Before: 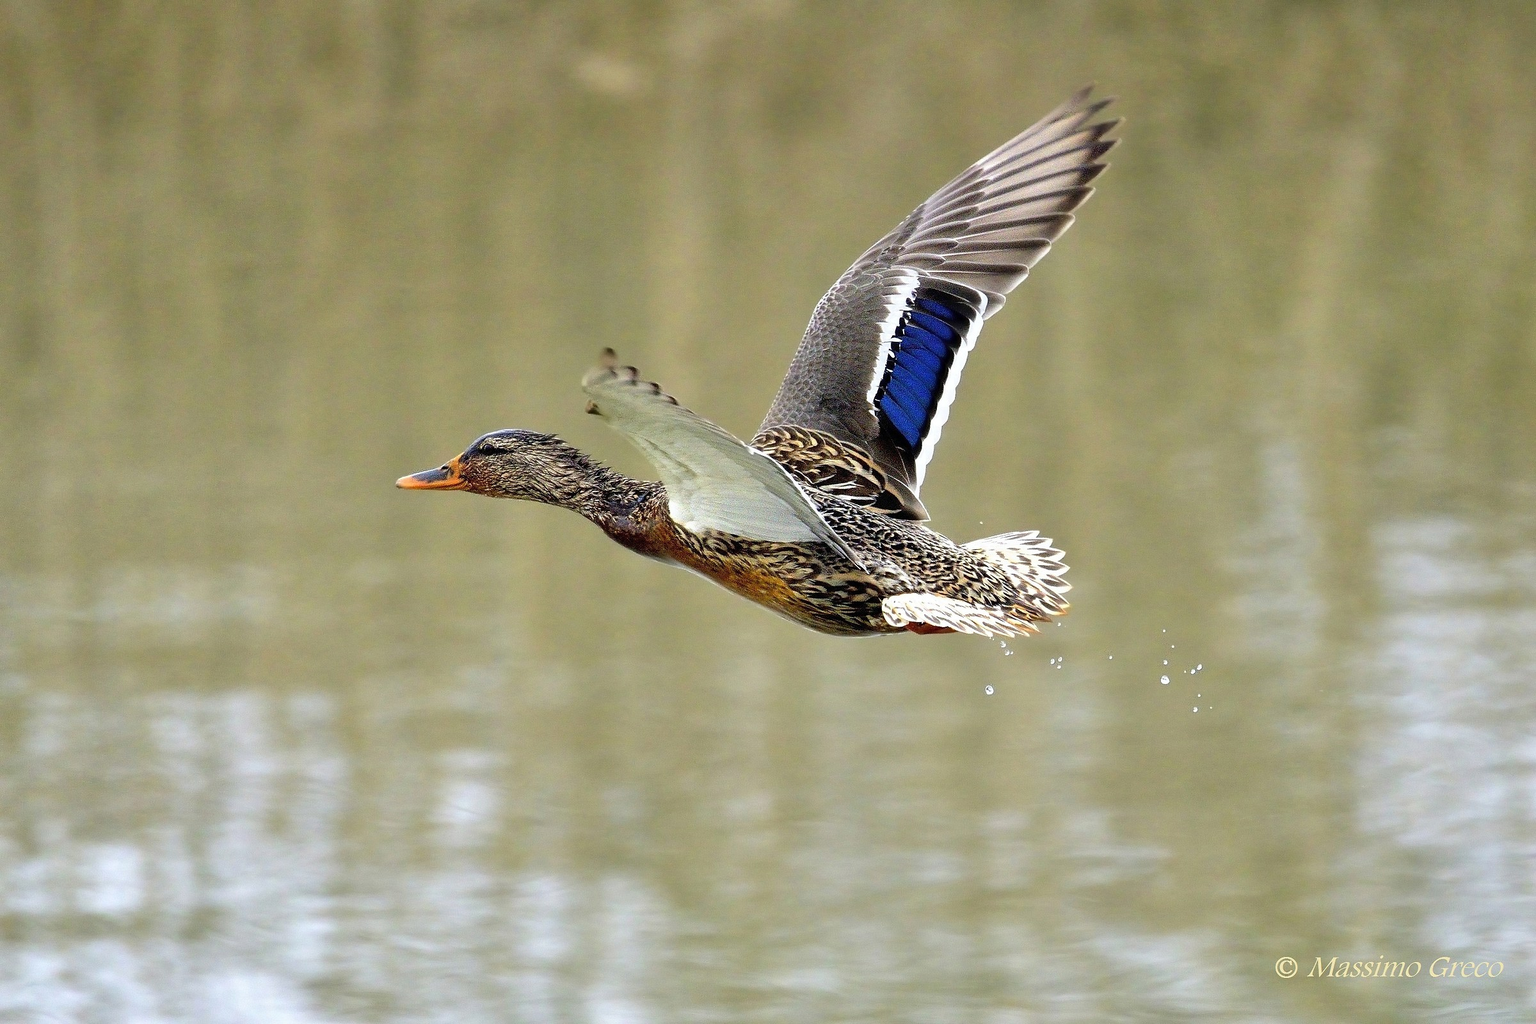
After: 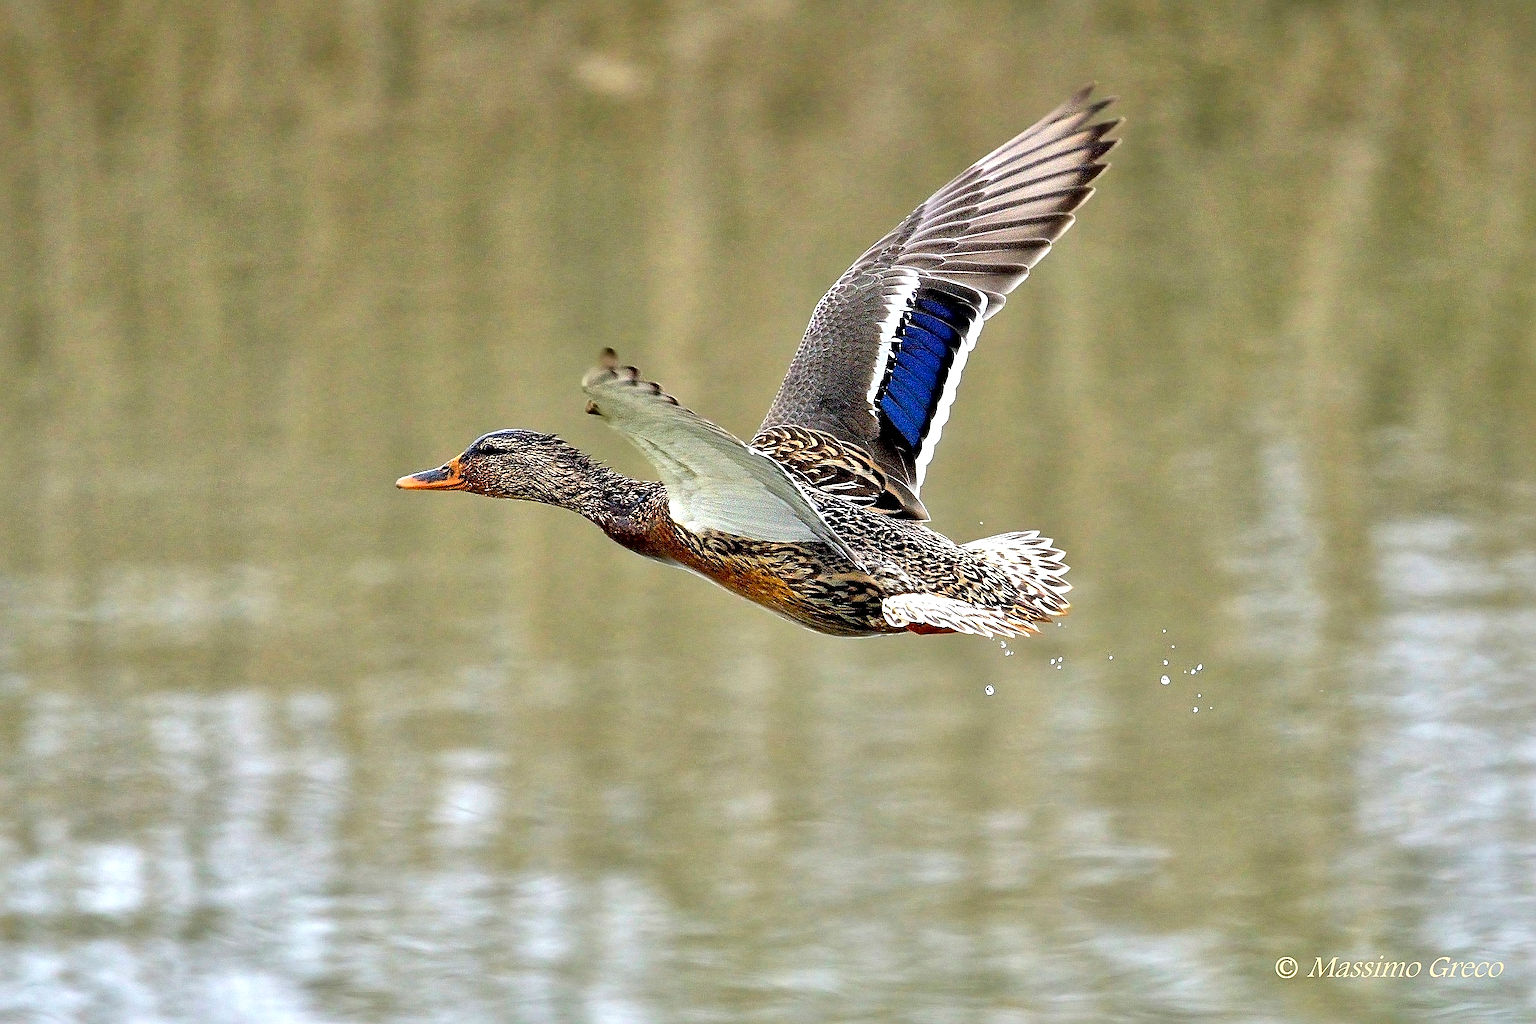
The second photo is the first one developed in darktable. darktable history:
sharpen: on, module defaults
local contrast: mode bilateral grid, contrast 24, coarseness 60, detail 152%, midtone range 0.2
